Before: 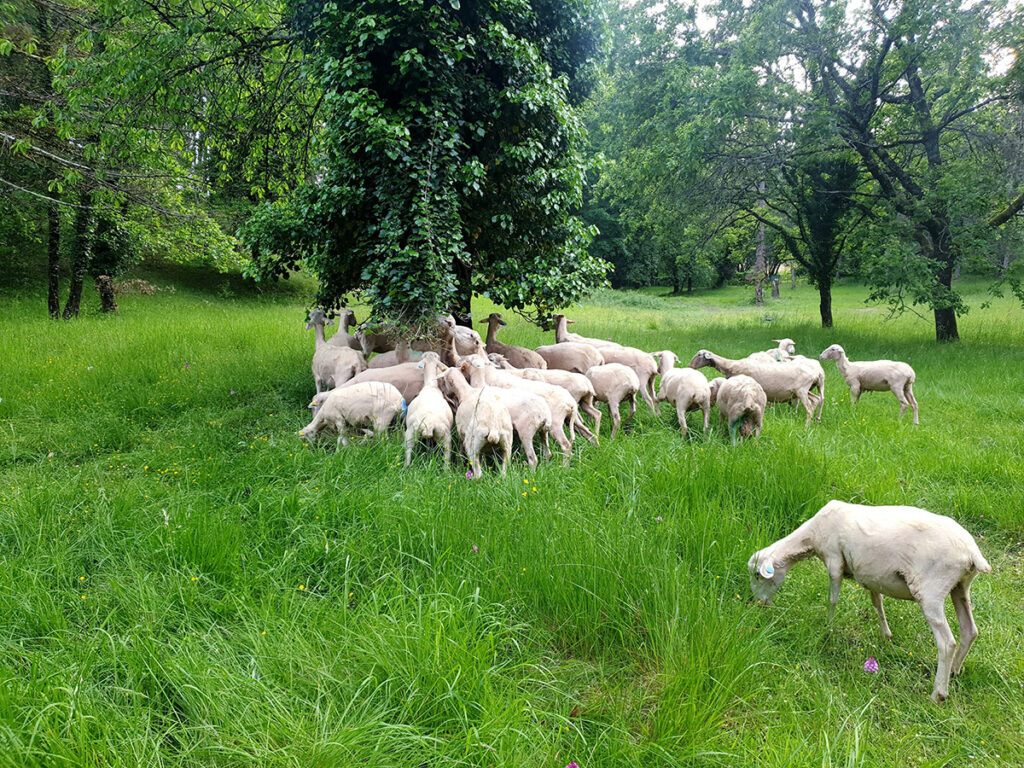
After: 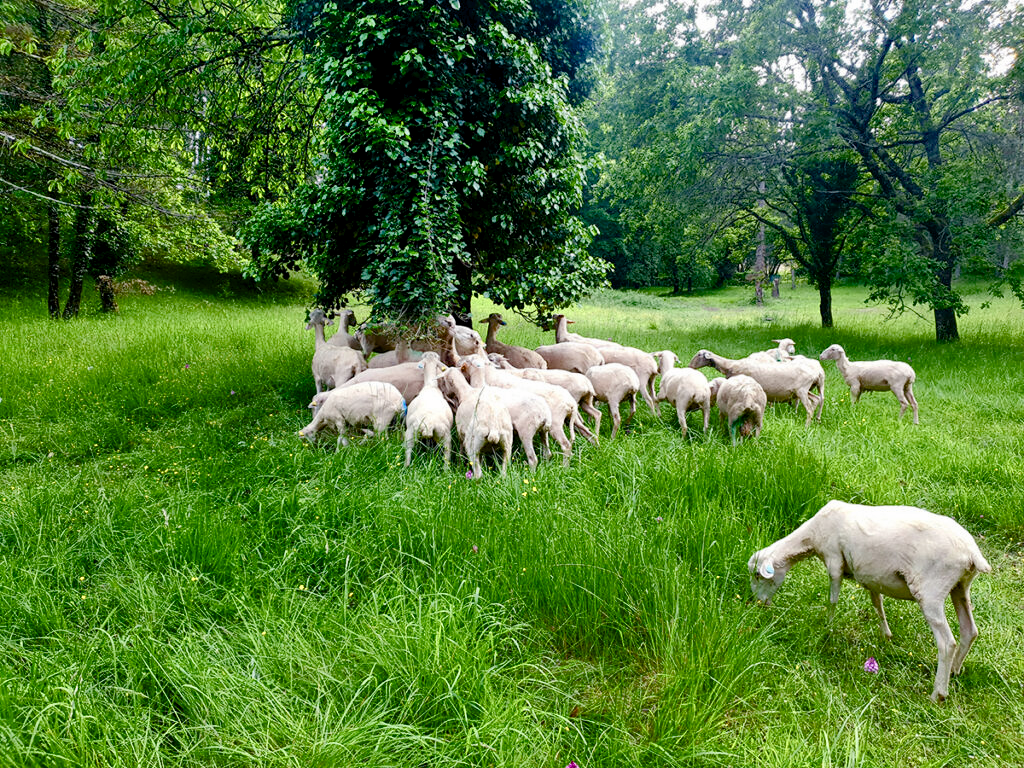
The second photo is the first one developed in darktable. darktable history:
shadows and highlights: low approximation 0.01, soften with gaussian
color balance rgb: global offset › luminance -0.499%, linear chroma grading › global chroma 10.211%, perceptual saturation grading › global saturation 20%, perceptual saturation grading › highlights -49.946%, perceptual saturation grading › shadows 24.197%, global vibrance 15.866%, saturation formula JzAzBz (2021)
